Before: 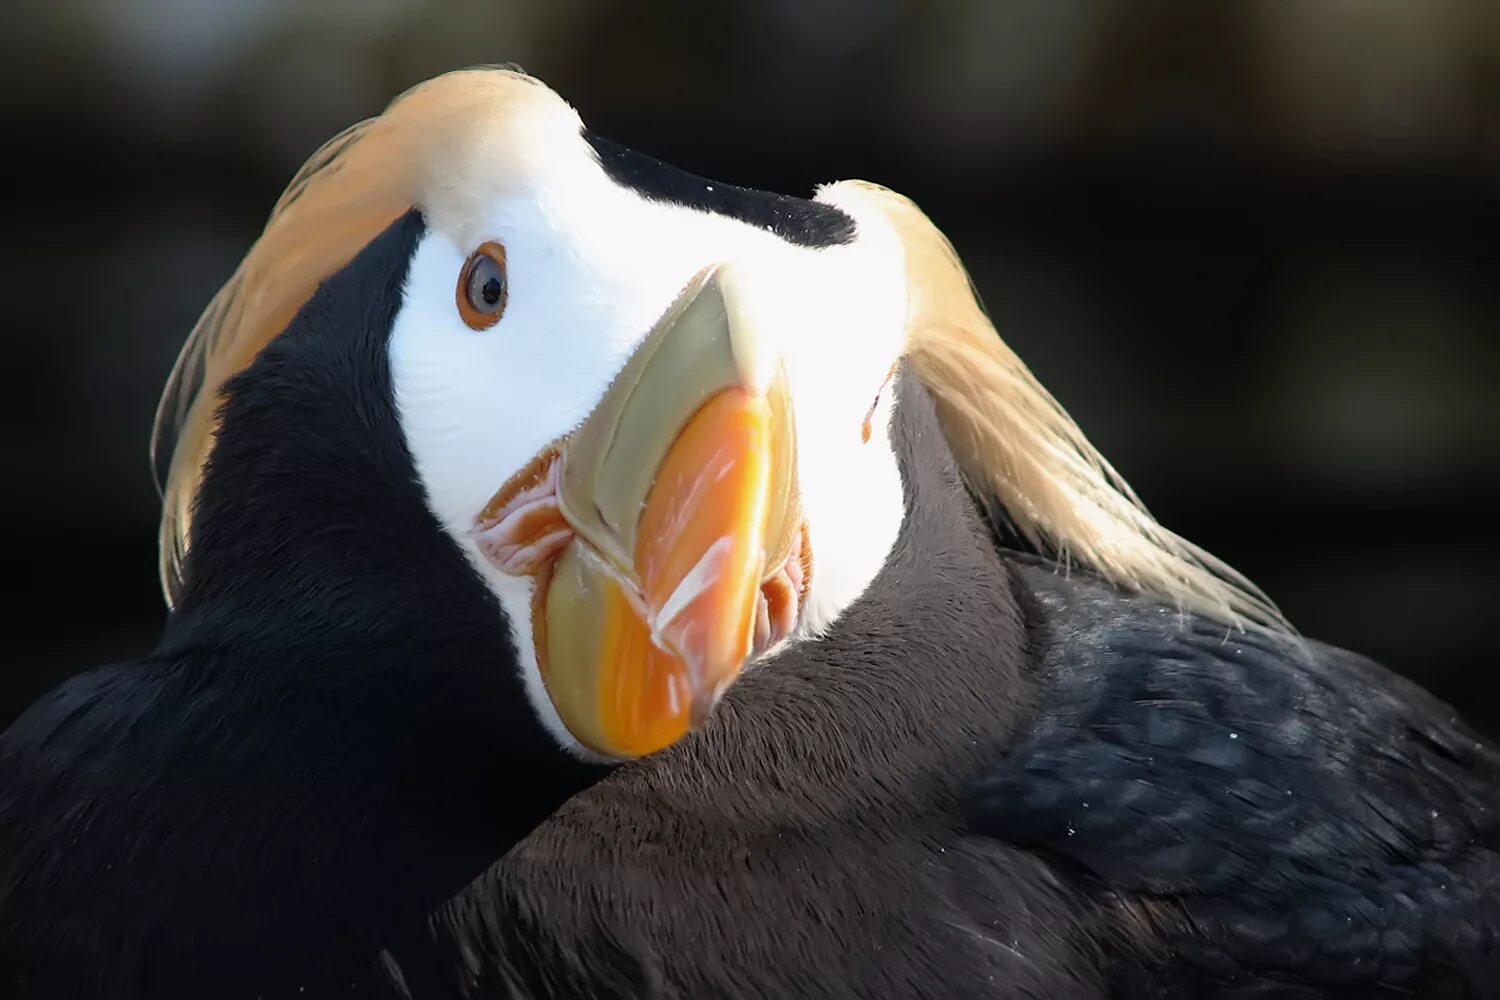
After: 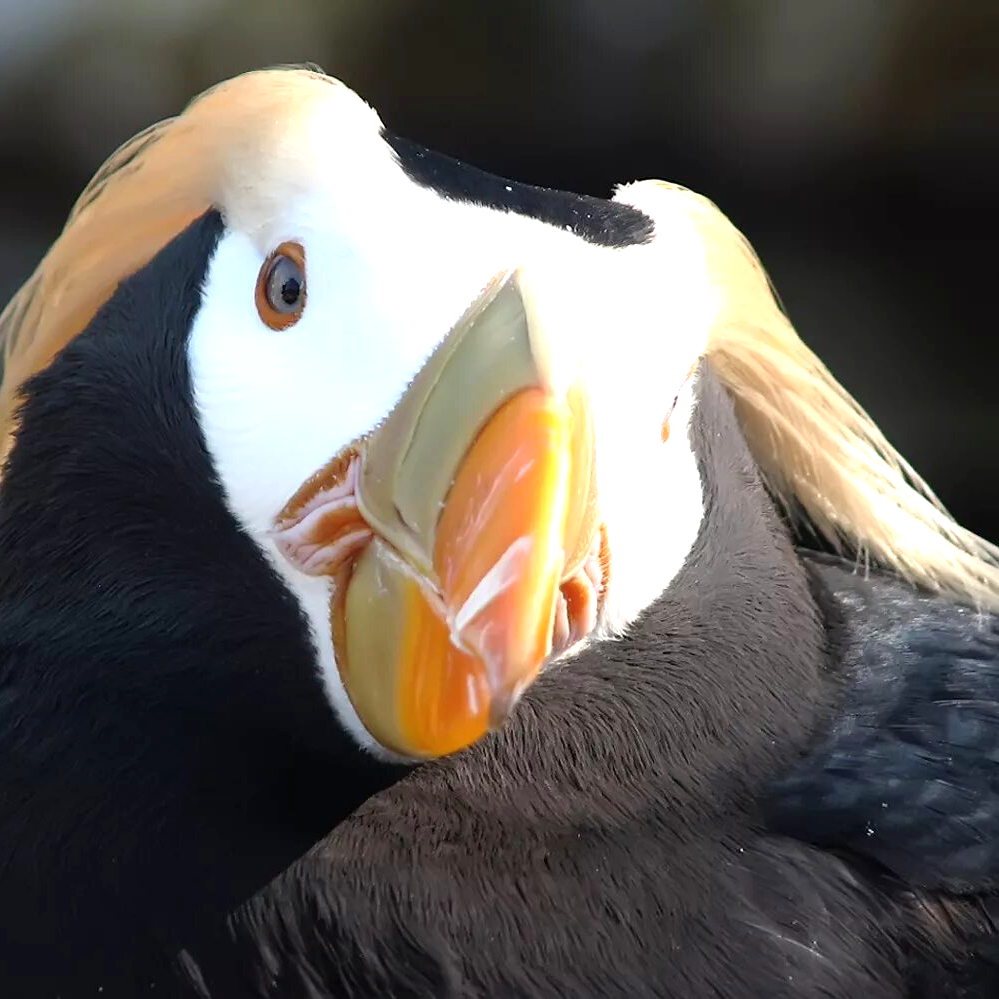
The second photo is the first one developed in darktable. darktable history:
crop and rotate: left 13.424%, right 19.95%
exposure: exposure 0.563 EV, compensate exposure bias true, compensate highlight preservation false
